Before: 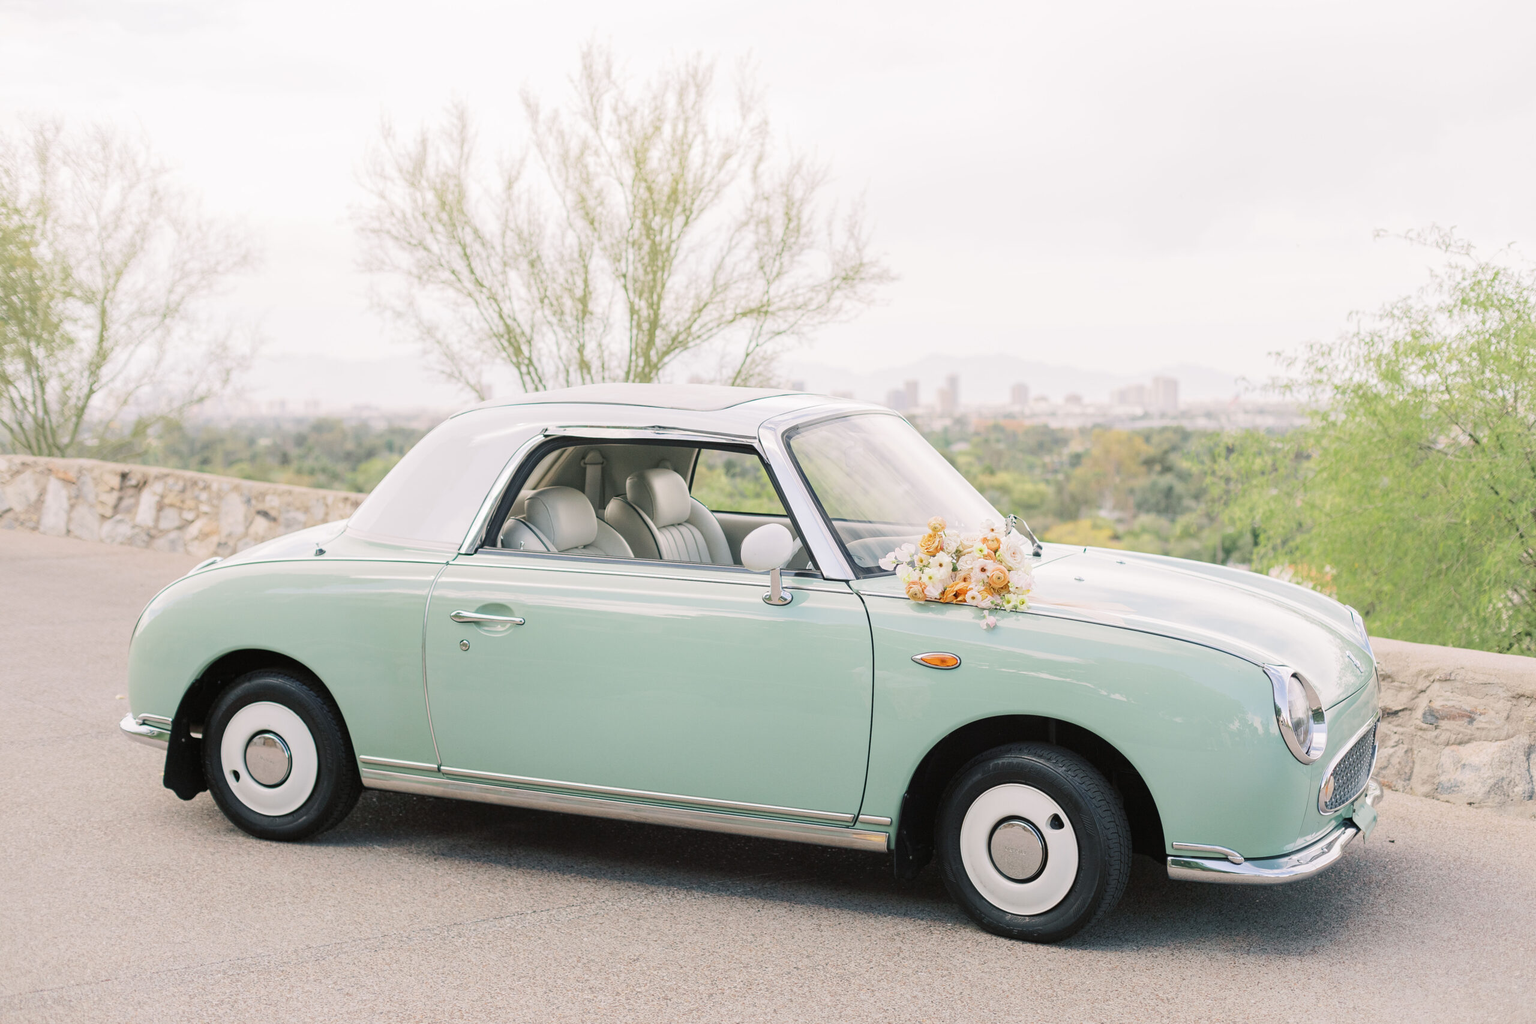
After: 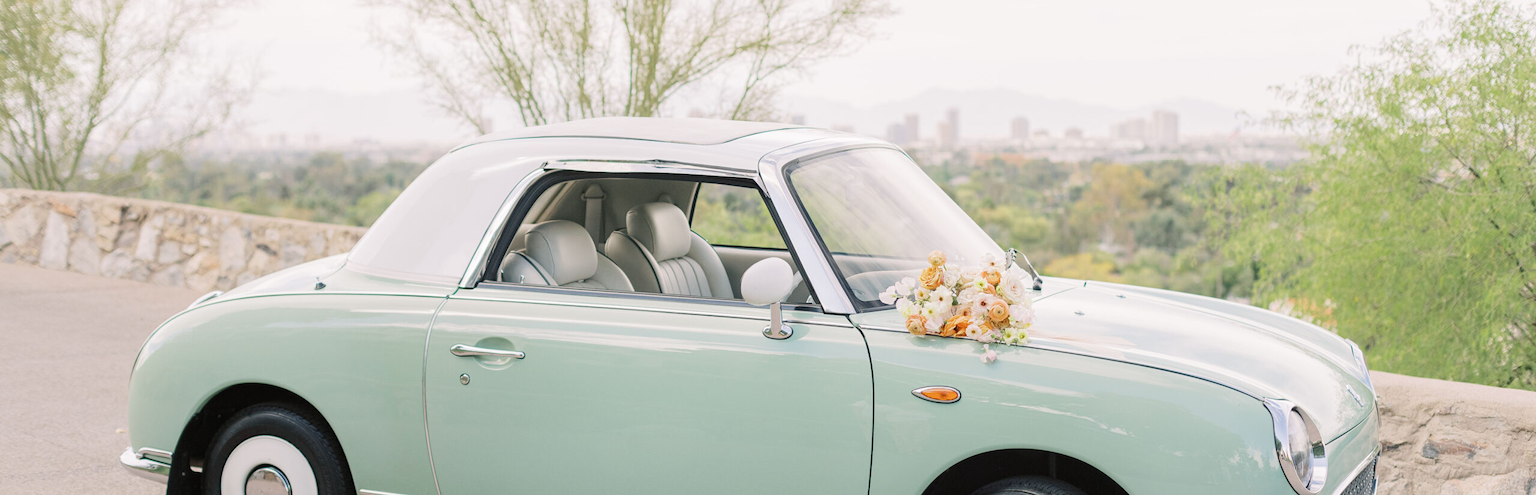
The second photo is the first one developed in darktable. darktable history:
tone equalizer: on, module defaults
crop and rotate: top 26.056%, bottom 25.543%
